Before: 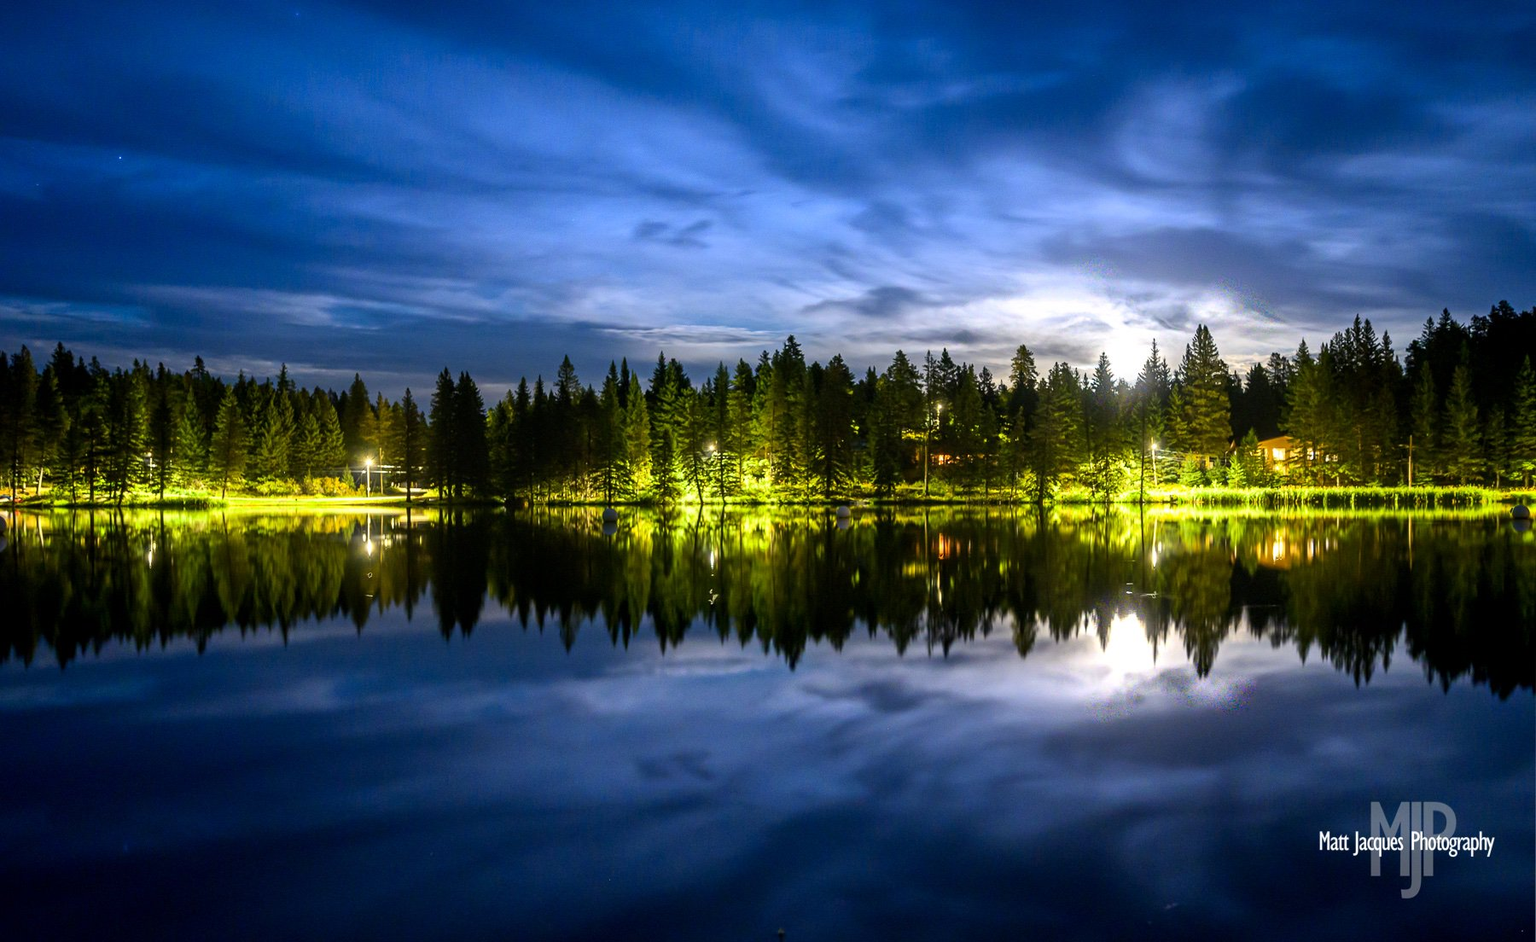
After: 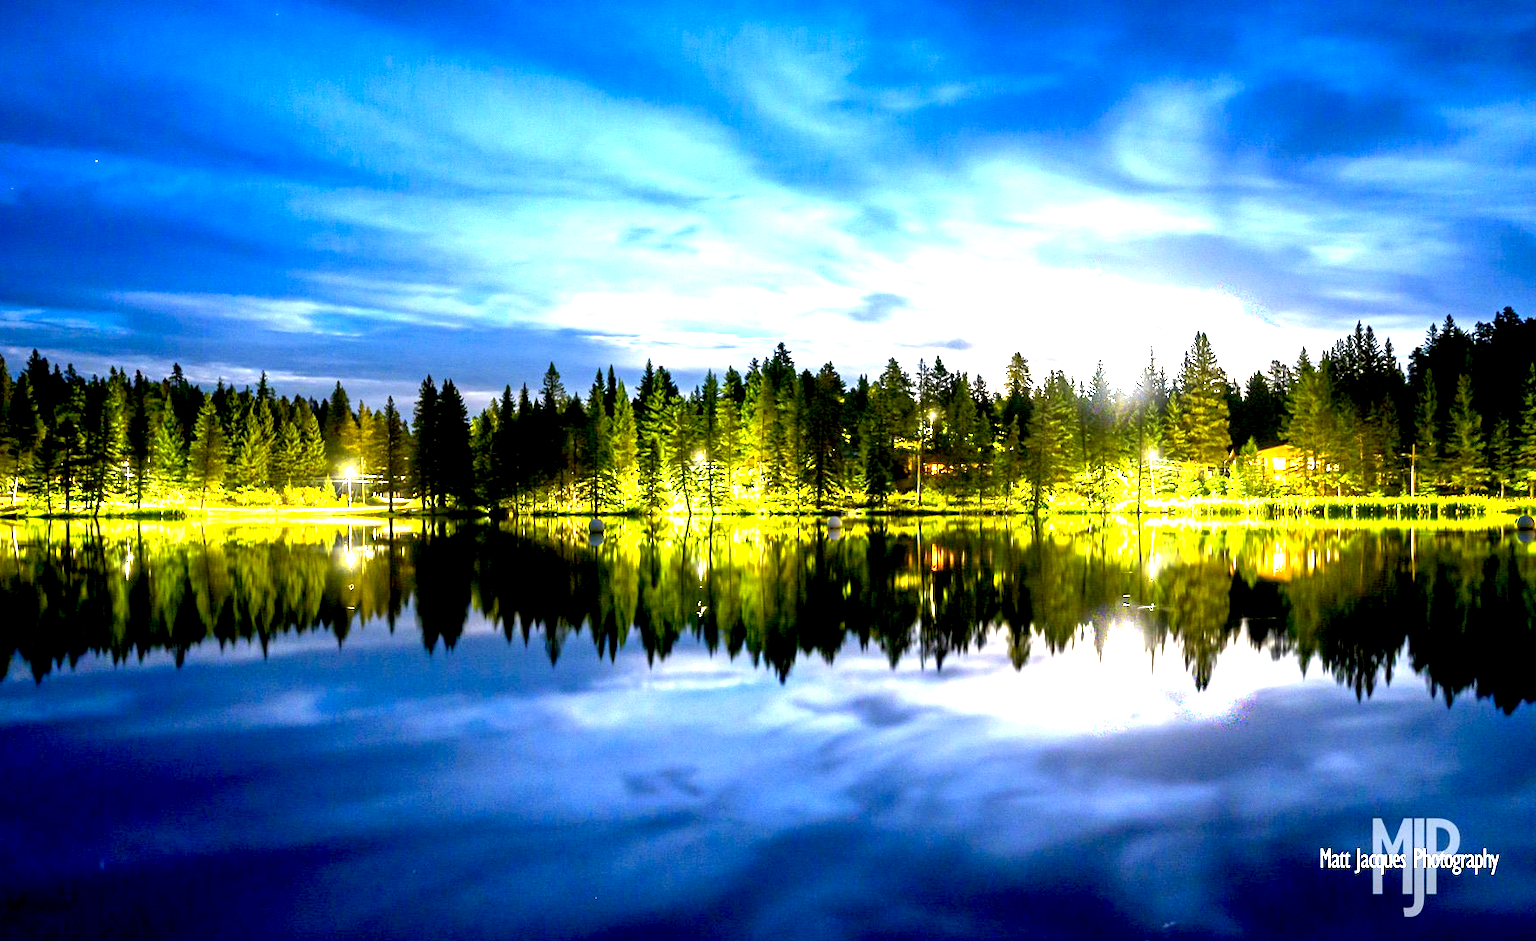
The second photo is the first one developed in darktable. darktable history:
exposure: black level correction 0.005, exposure 2.076 EV, compensate highlight preservation false
crop: left 1.695%, right 0.277%, bottom 2.035%
